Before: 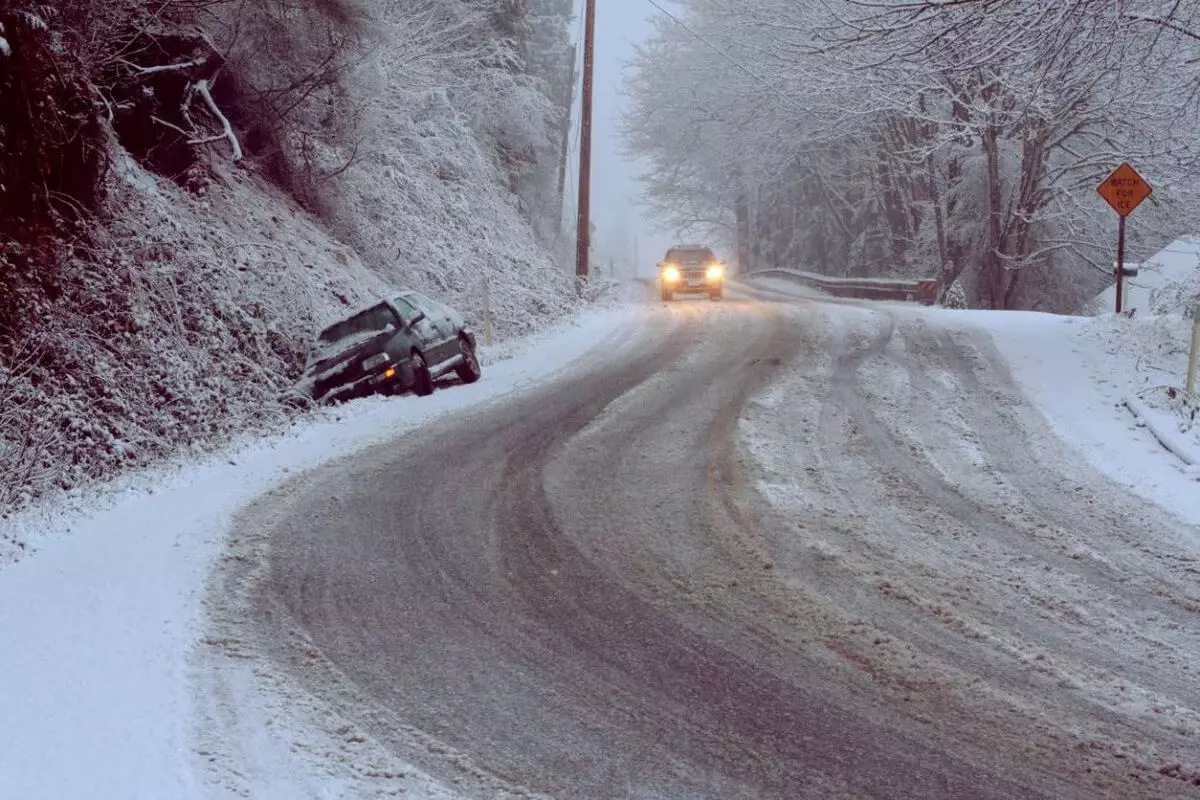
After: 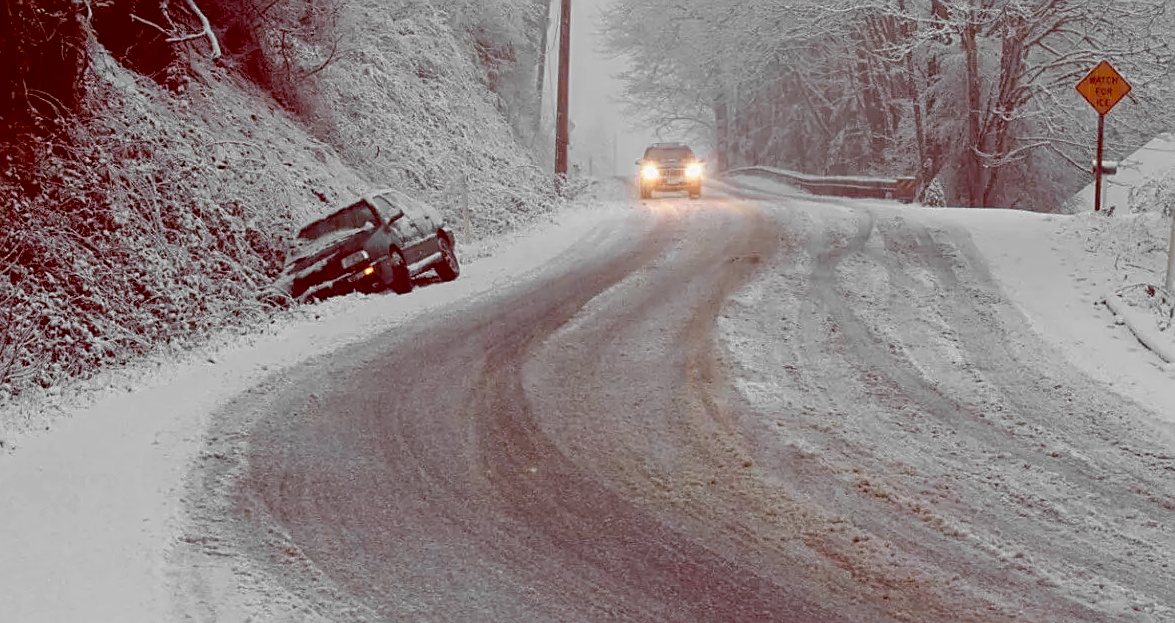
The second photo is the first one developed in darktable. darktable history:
crop and rotate: left 1.814%, top 12.818%, right 0.25%, bottom 9.225%
sharpen: on, module defaults
color balance: lift [1, 1.011, 0.999, 0.989], gamma [1.109, 1.045, 1.039, 0.955], gain [0.917, 0.936, 0.952, 1.064], contrast 2.32%, contrast fulcrum 19%, output saturation 101%
color zones: curves: ch0 [(0, 0.447) (0.184, 0.543) (0.323, 0.476) (0.429, 0.445) (0.571, 0.443) (0.714, 0.451) (0.857, 0.452) (1, 0.447)]; ch1 [(0, 0.464) (0.176, 0.46) (0.287, 0.177) (0.429, 0.002) (0.571, 0) (0.714, 0) (0.857, 0) (1, 0.464)], mix 20%
